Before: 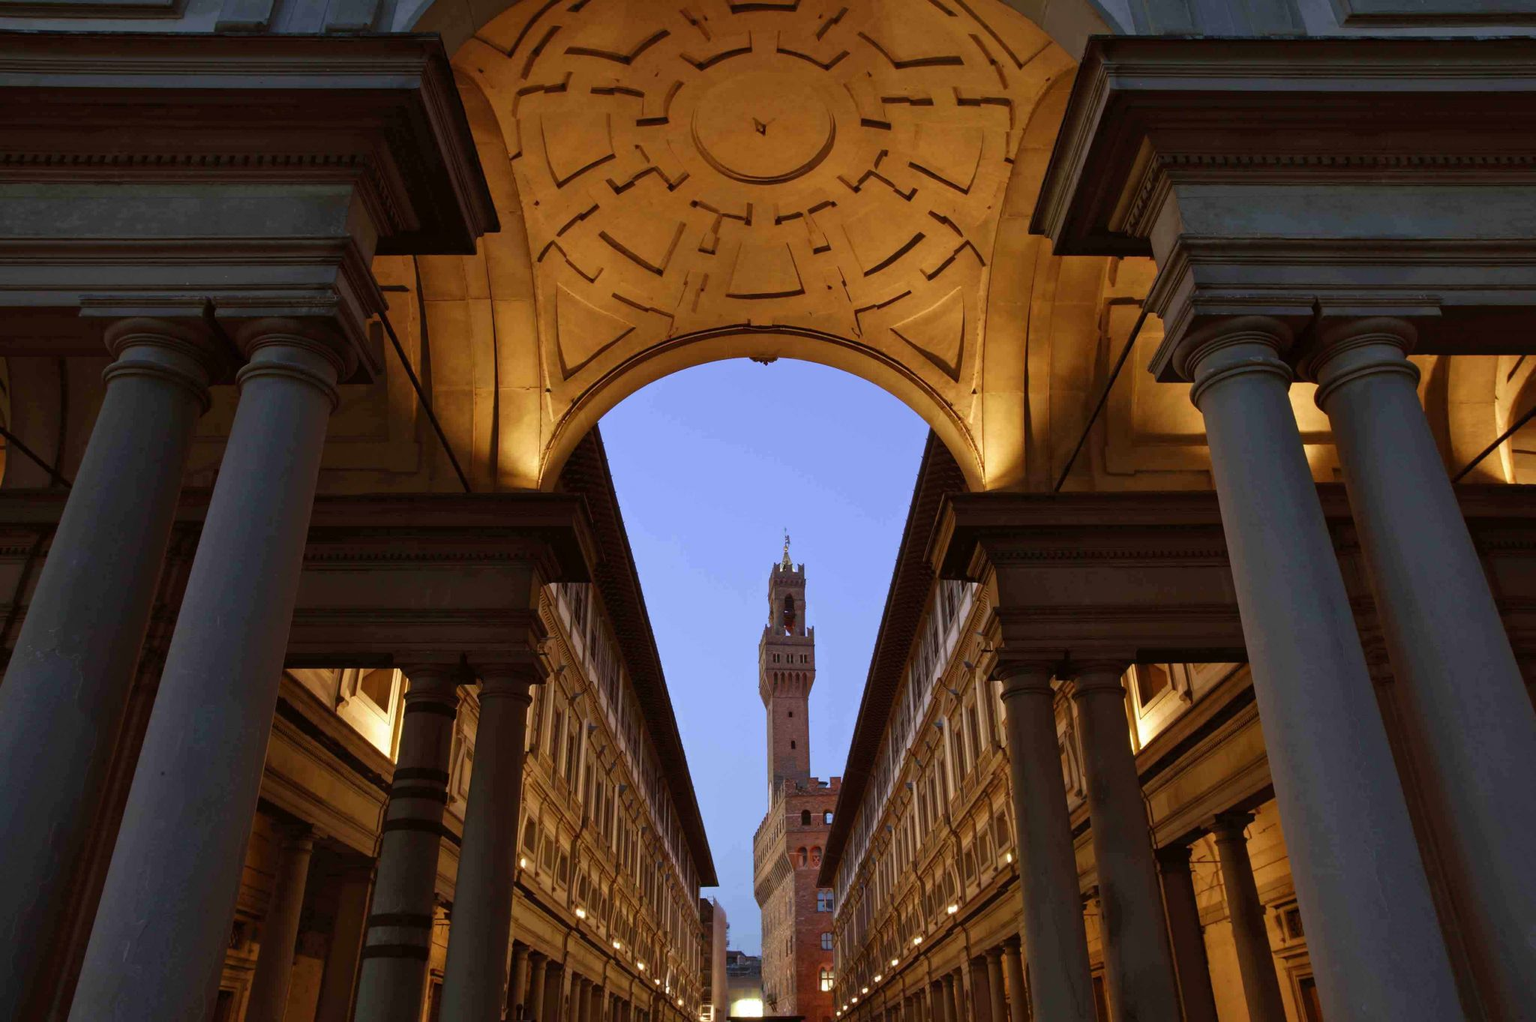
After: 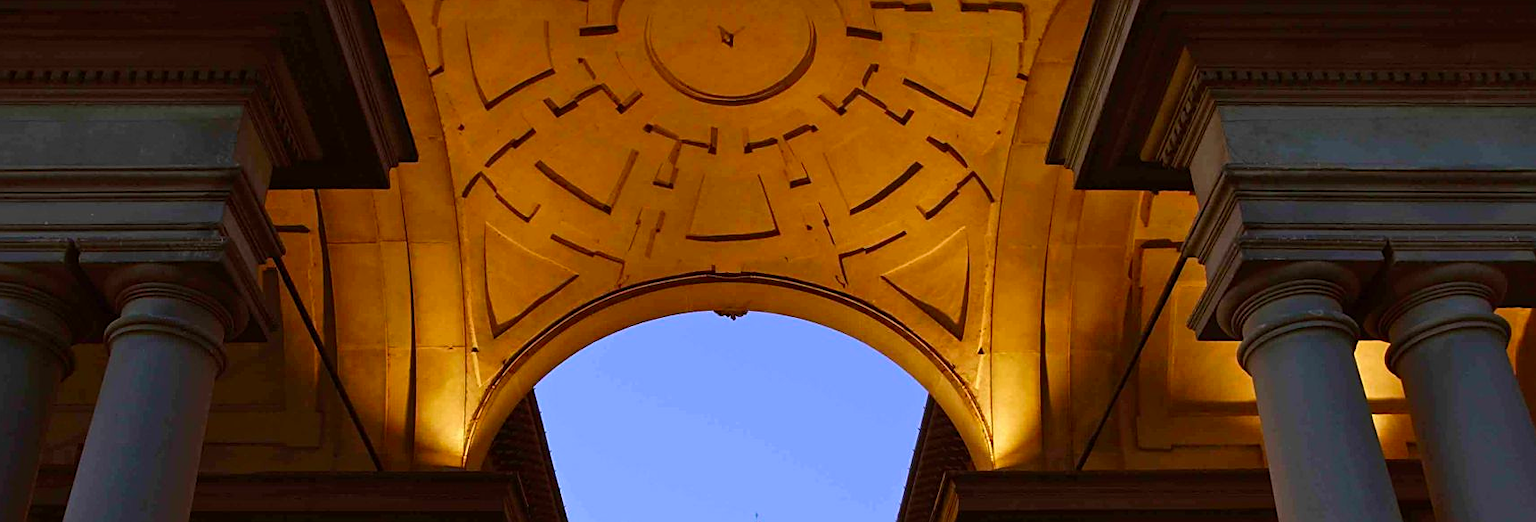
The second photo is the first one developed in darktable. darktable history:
crop and rotate: left 9.678%, top 9.411%, right 6.117%, bottom 47.587%
color correction: highlights b* -0.019, saturation 1.33
sharpen: on, module defaults
